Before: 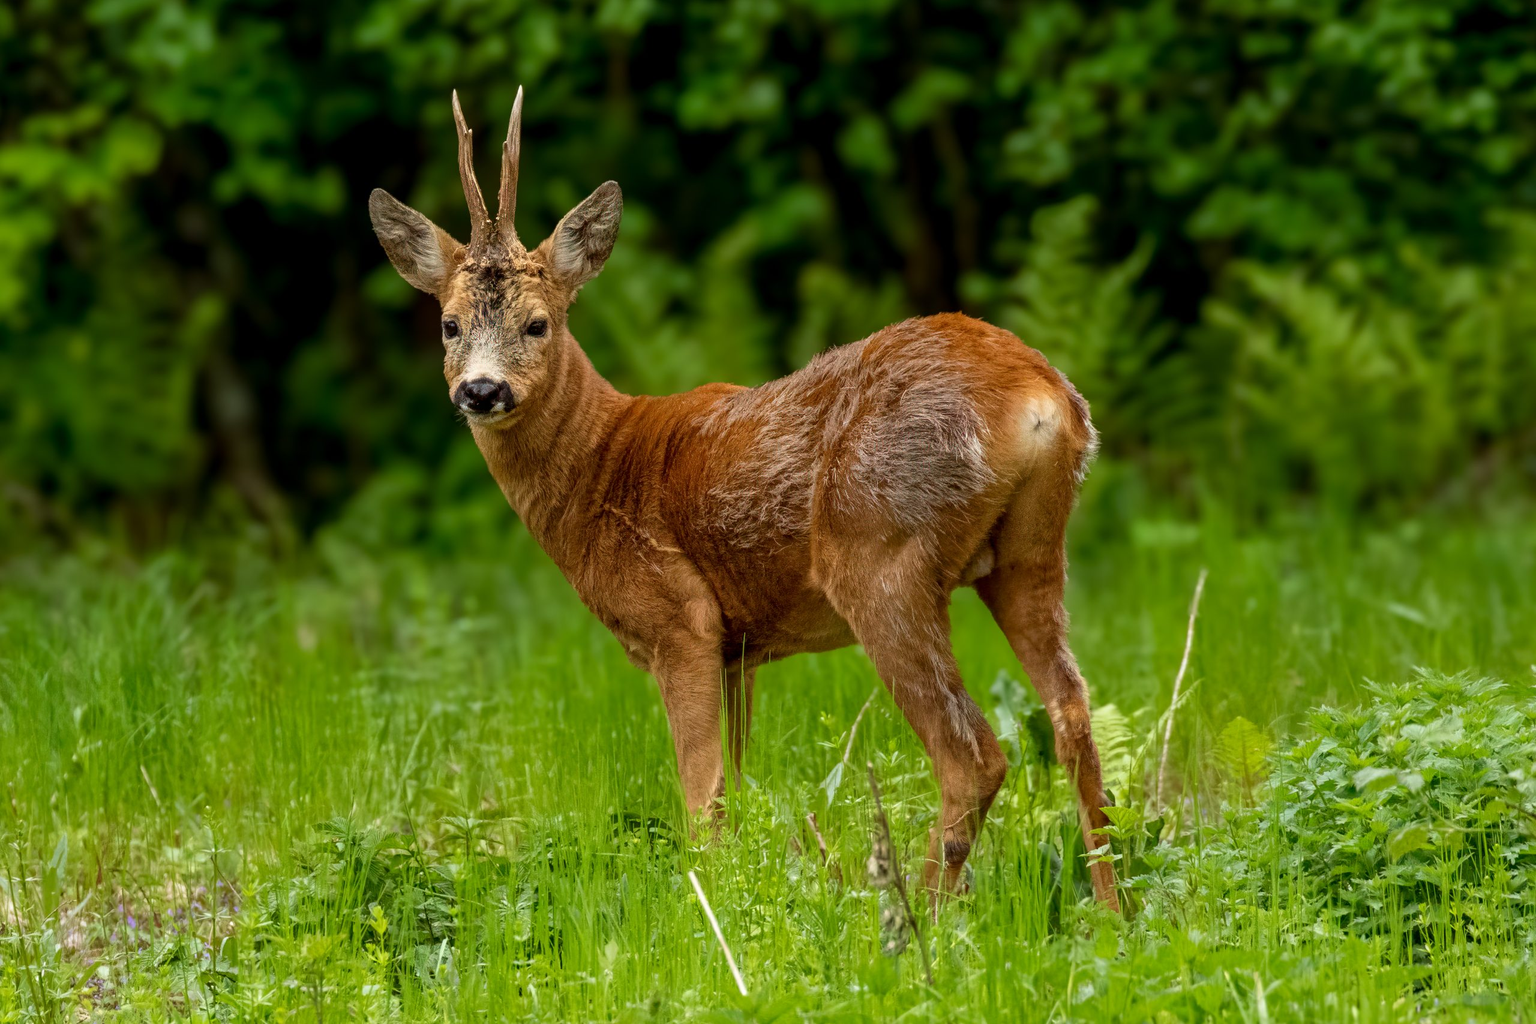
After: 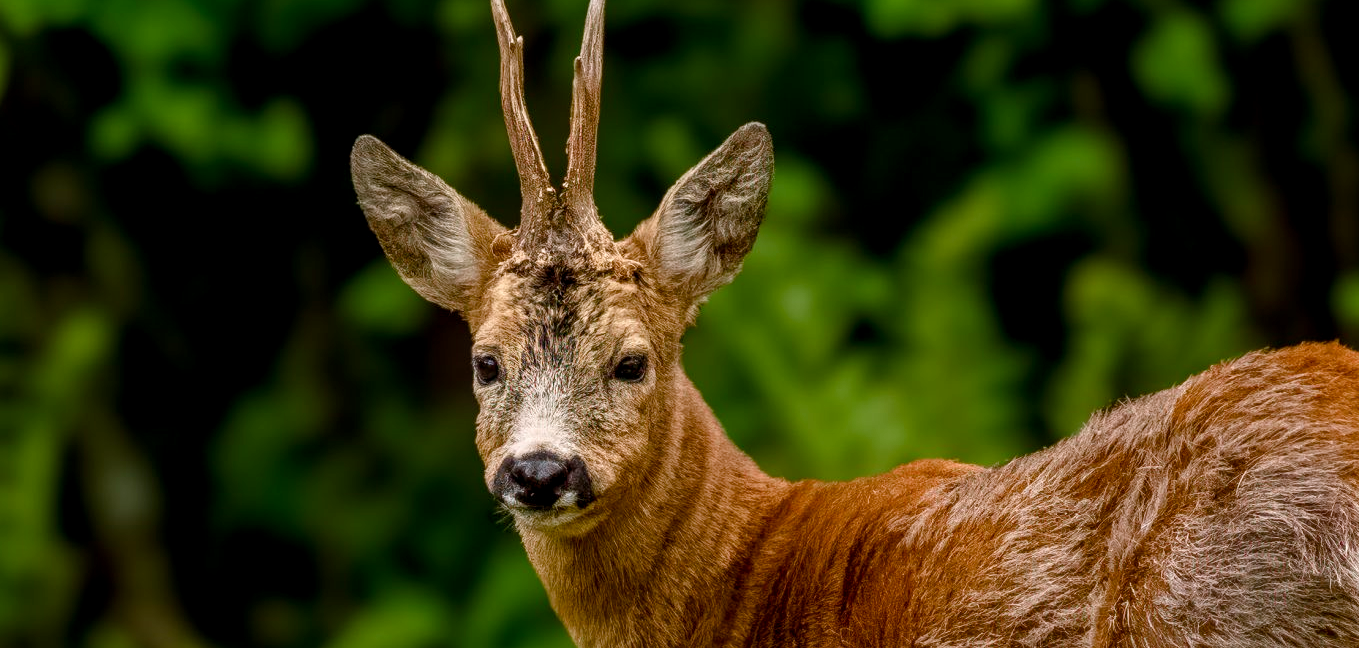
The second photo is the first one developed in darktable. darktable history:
local contrast: on, module defaults
color balance rgb: highlights gain › chroma 1.478%, highlights gain › hue 308.63°, perceptual saturation grading › global saturation 20%, perceptual saturation grading › highlights -49.026%, perceptual saturation grading › shadows 24.941%
crop: left 10.332%, top 10.516%, right 36.564%, bottom 51.488%
